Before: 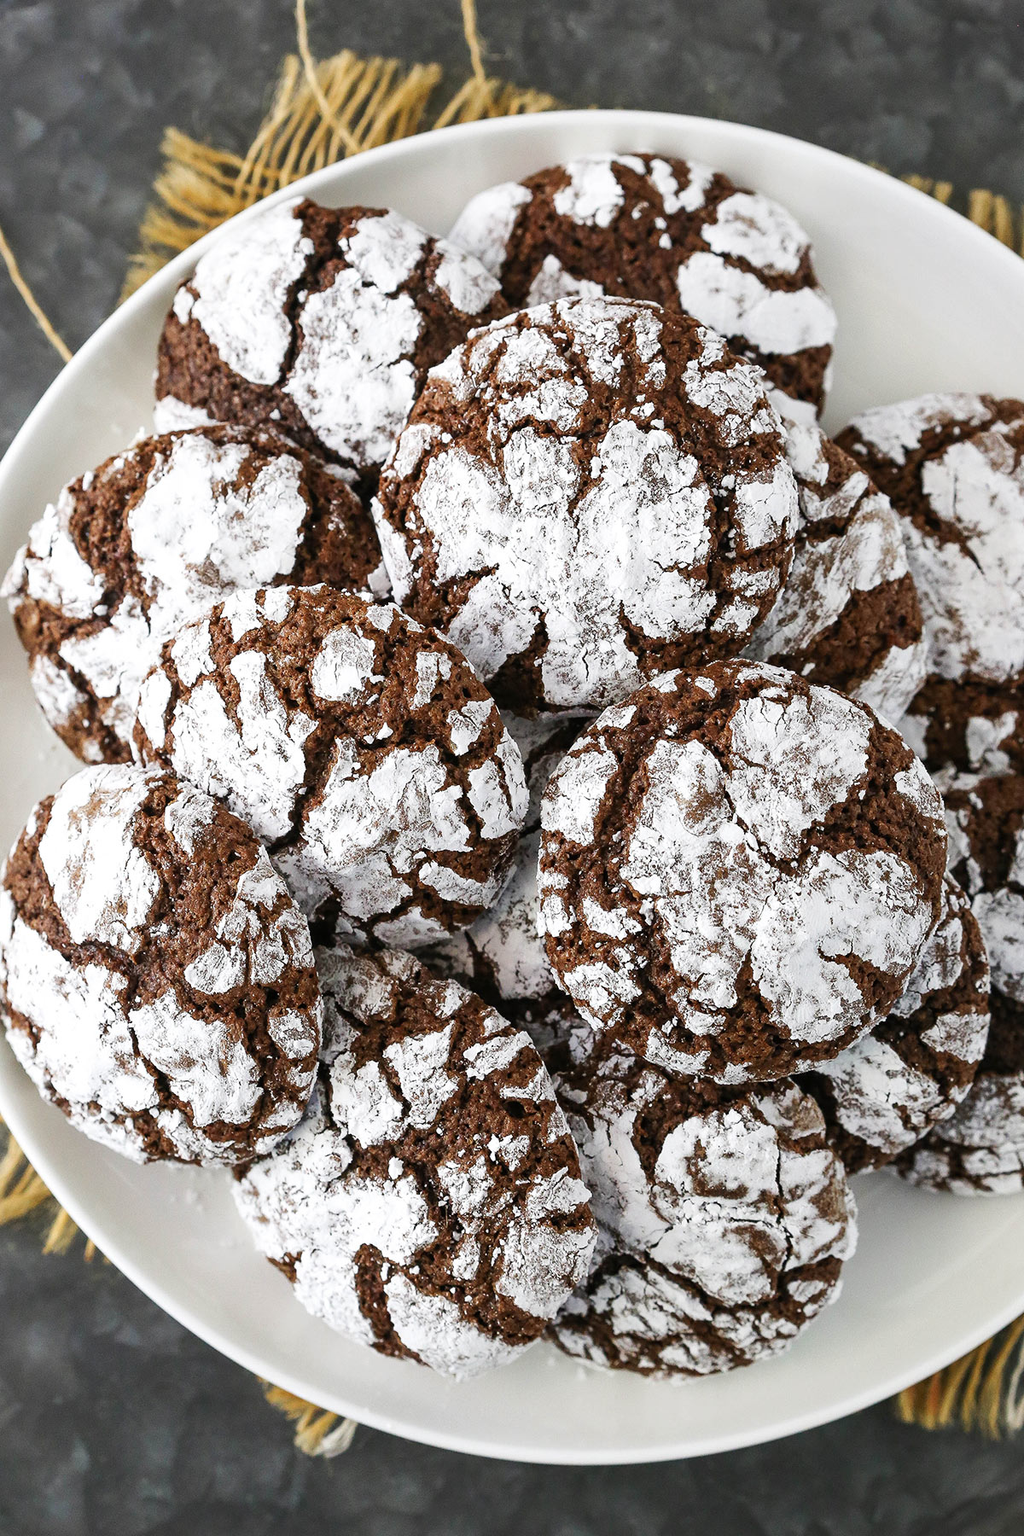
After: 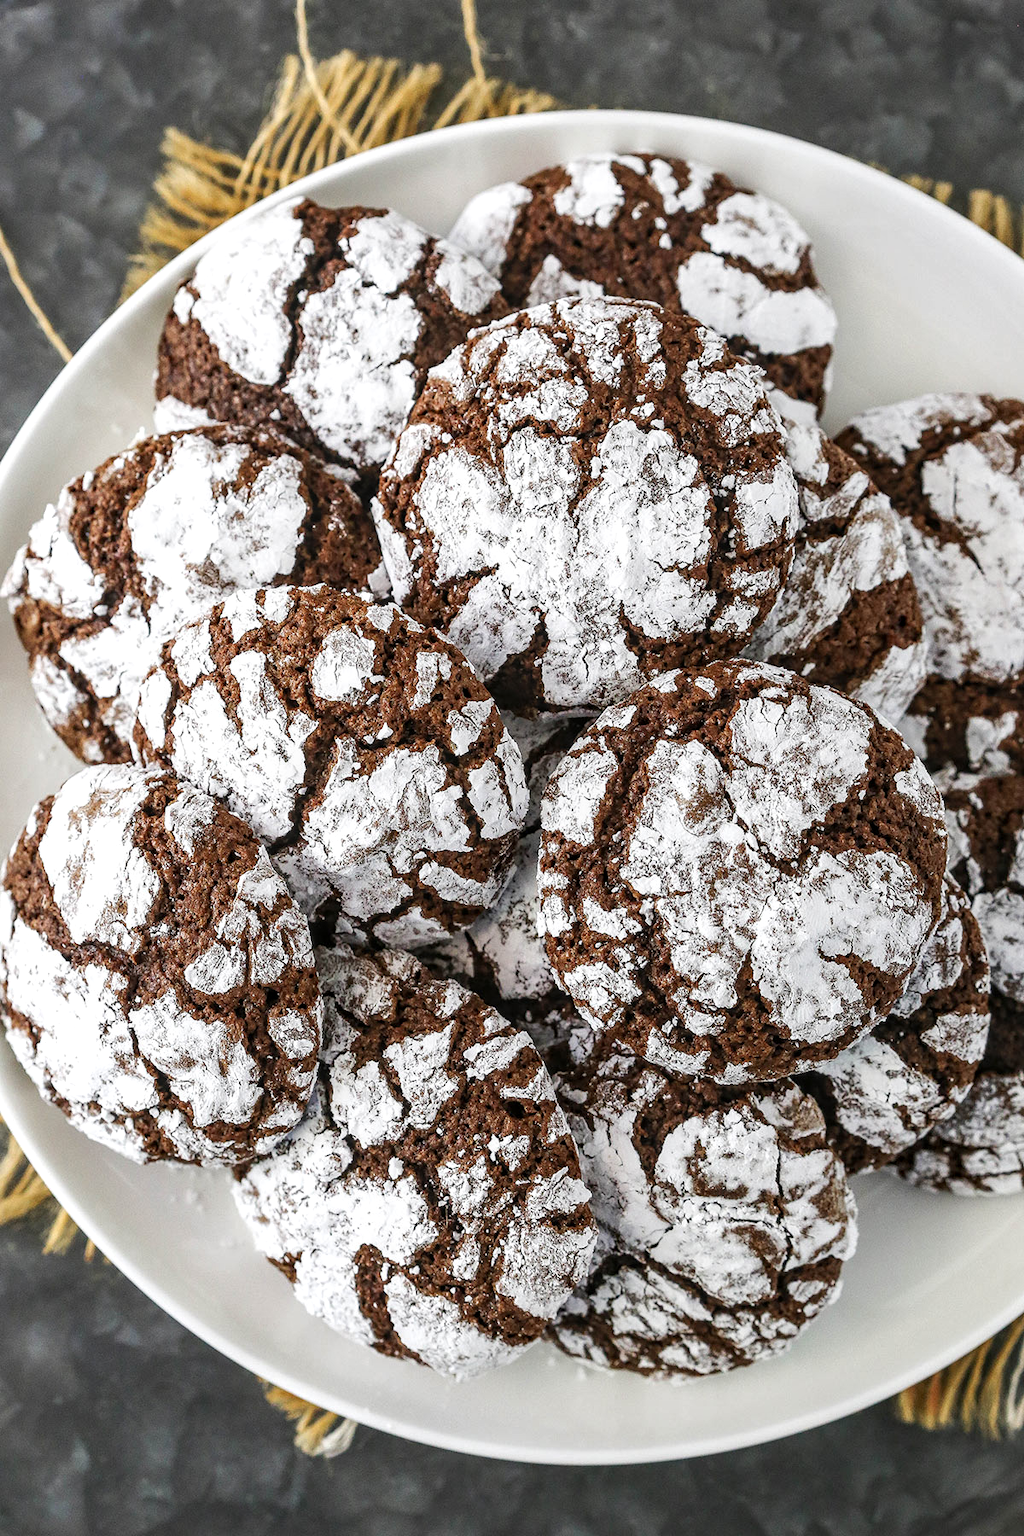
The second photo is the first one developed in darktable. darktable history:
tone equalizer: edges refinement/feathering 500, mask exposure compensation -1.57 EV, preserve details no
local contrast: detail 130%
